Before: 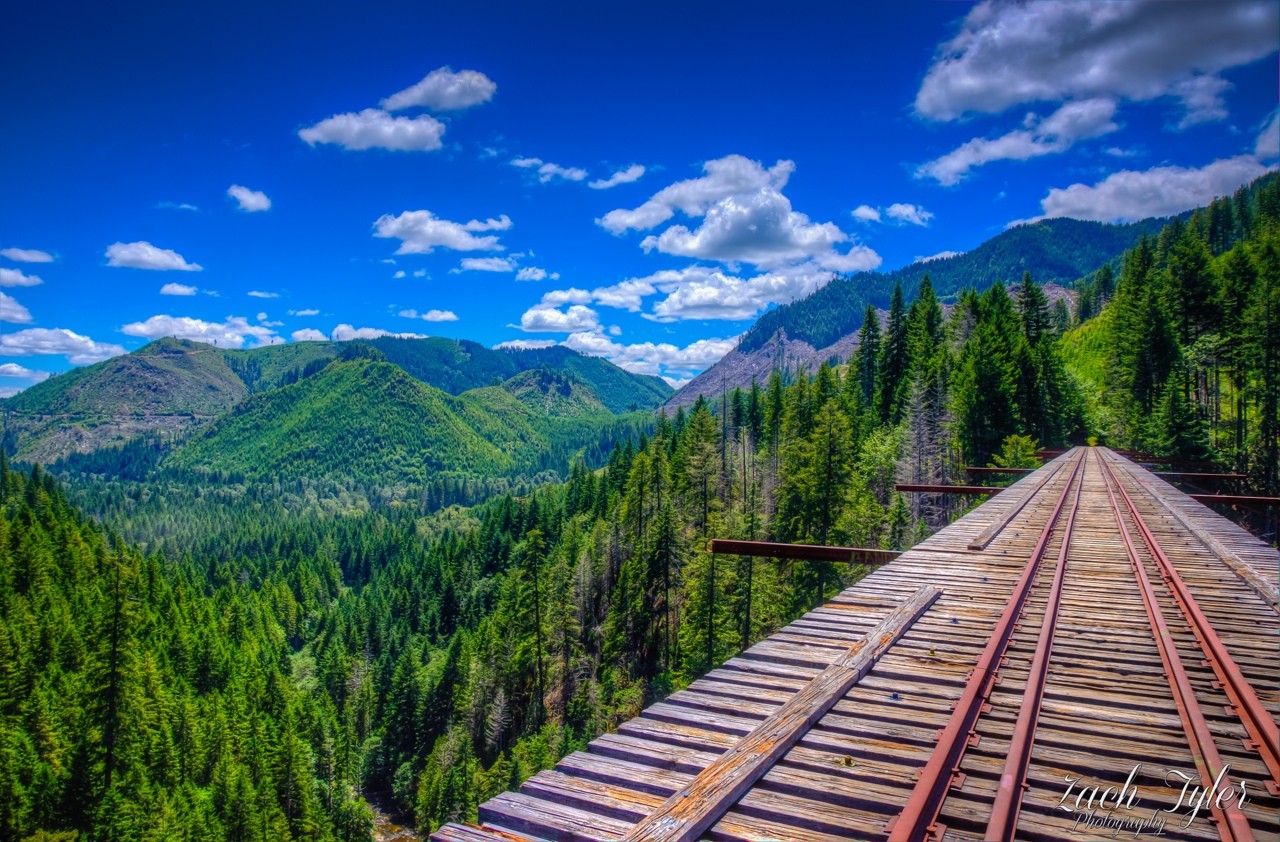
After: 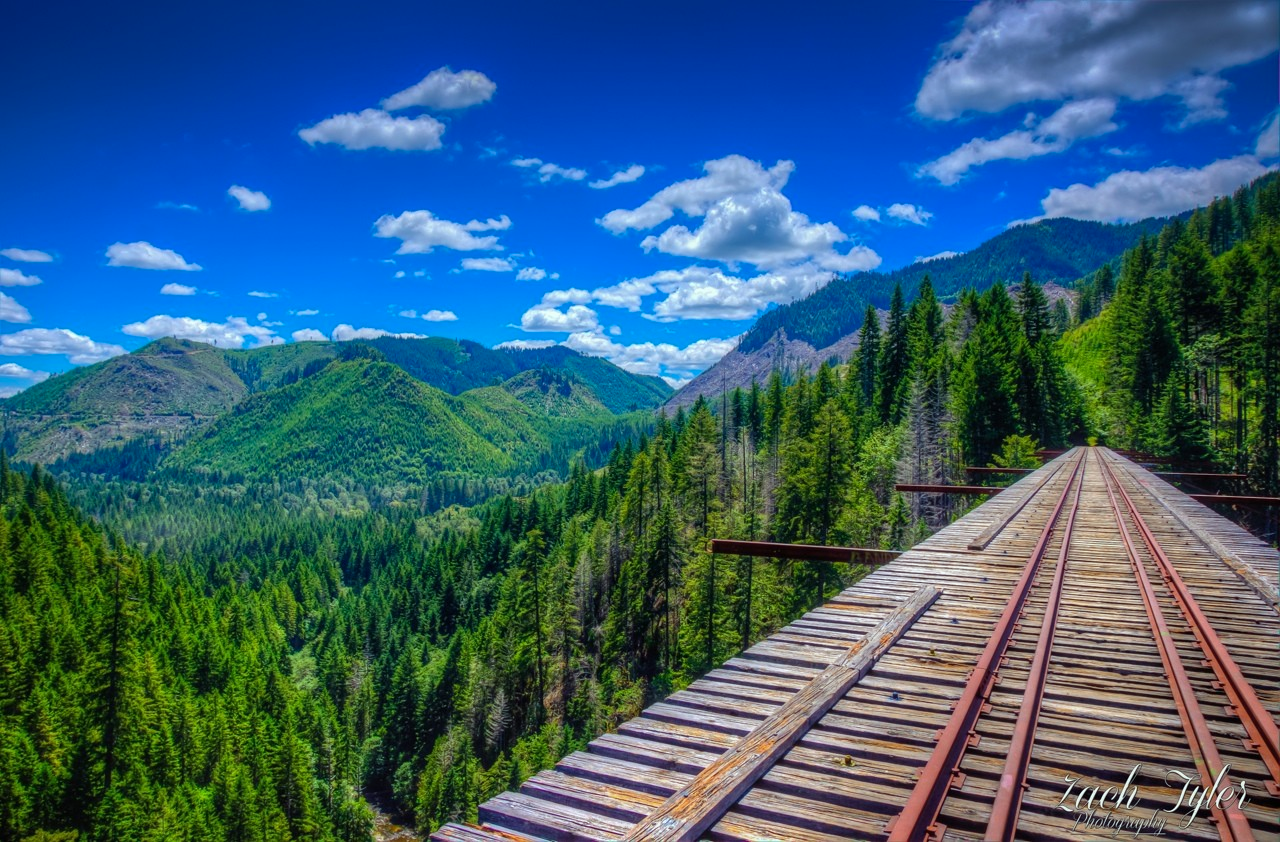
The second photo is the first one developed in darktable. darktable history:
color correction: highlights a* -6.7, highlights b* 0.504
